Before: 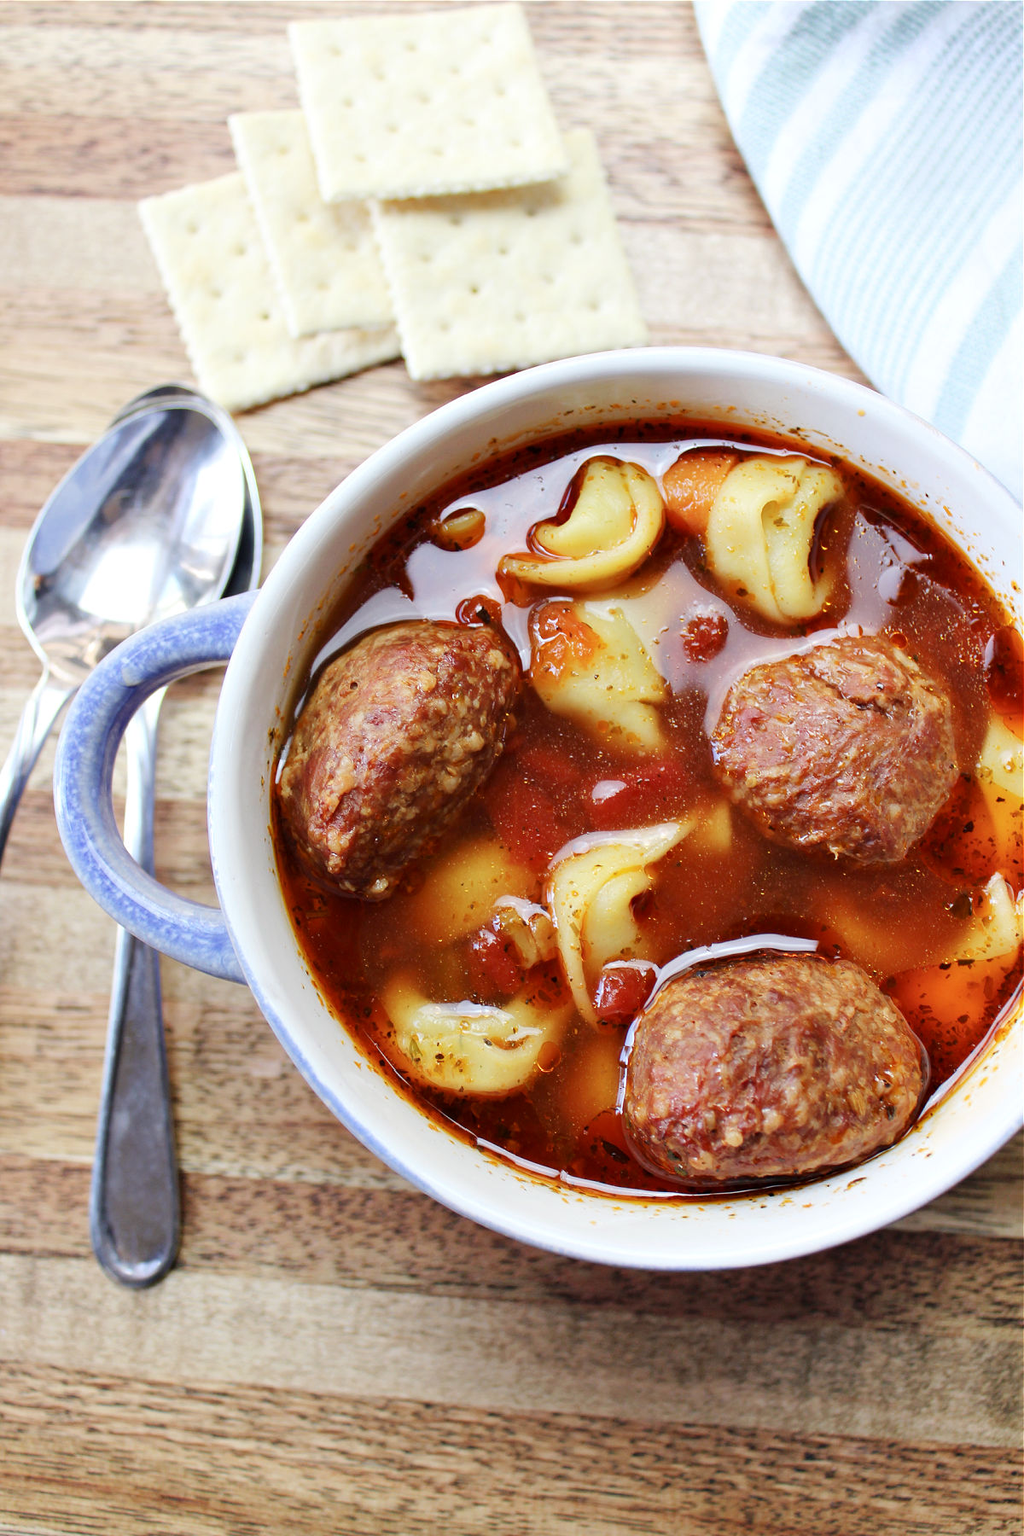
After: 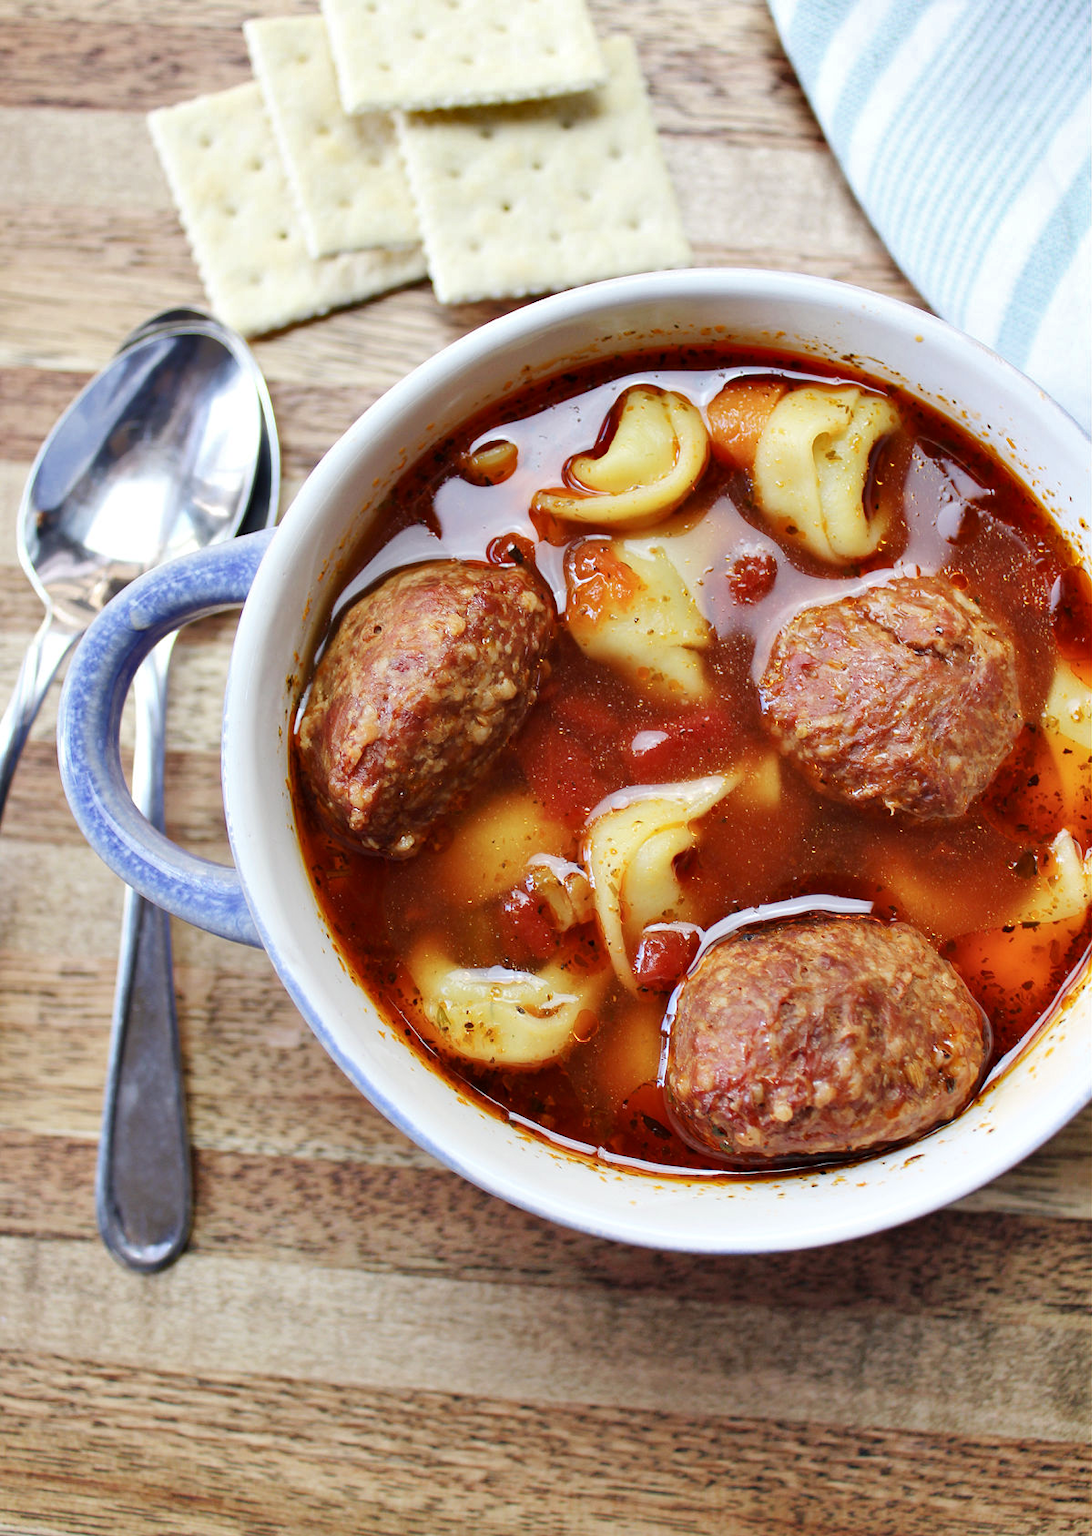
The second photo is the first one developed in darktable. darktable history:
shadows and highlights: soften with gaussian
crop and rotate: top 6.25%
